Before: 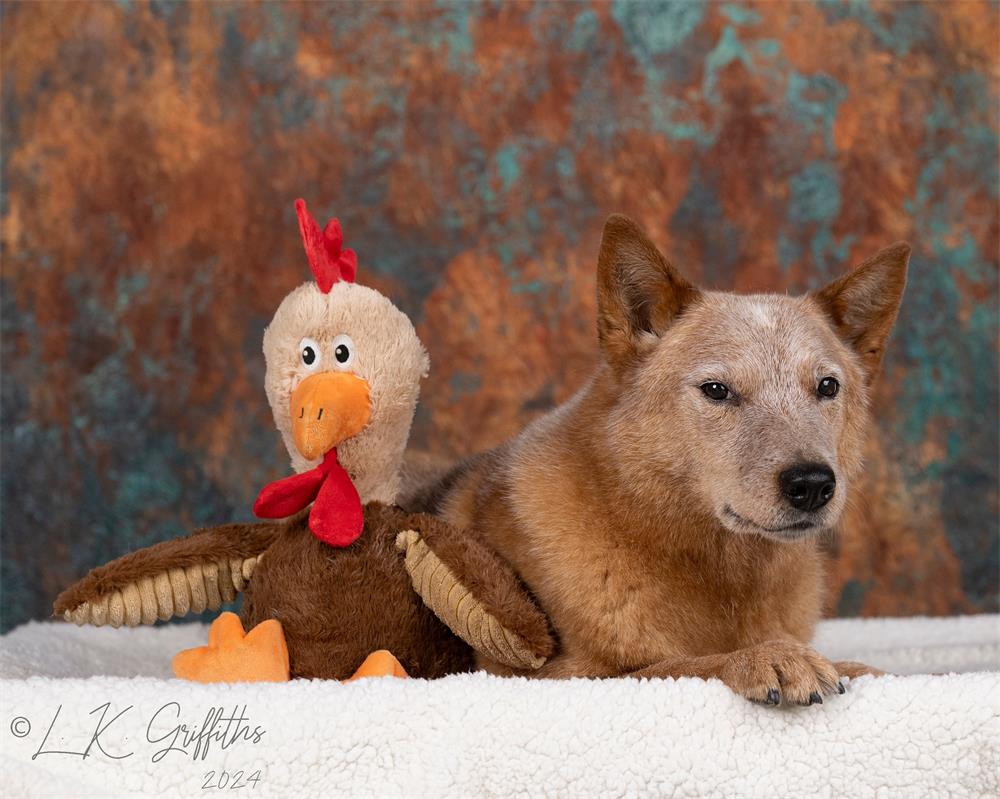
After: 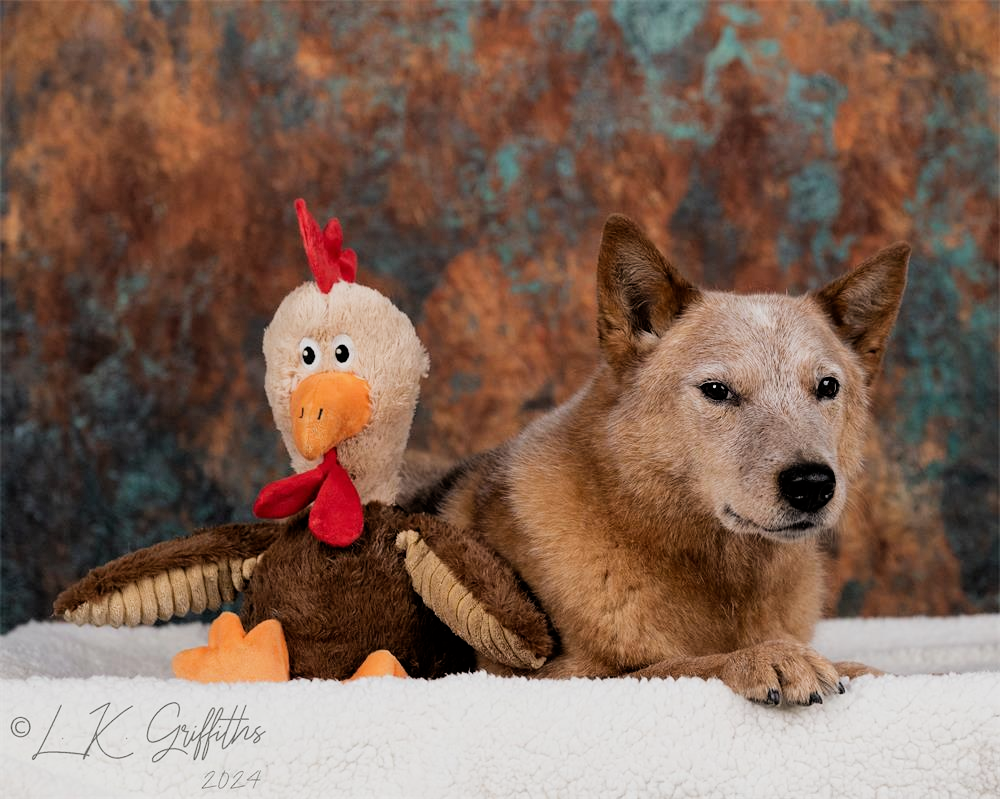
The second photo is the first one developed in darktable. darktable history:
filmic rgb: black relative exposure -5.05 EV, white relative exposure 3.53 EV, hardness 3.18, contrast 1.198, highlights saturation mix -48.83%
